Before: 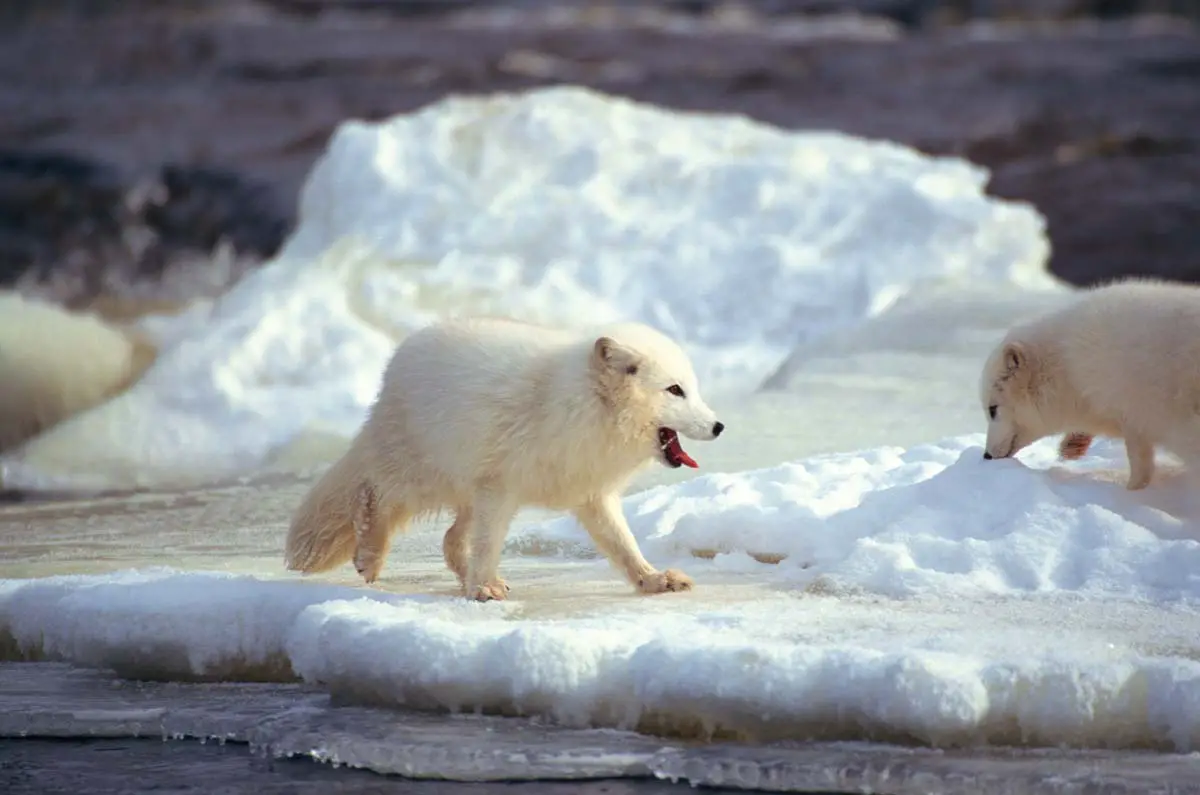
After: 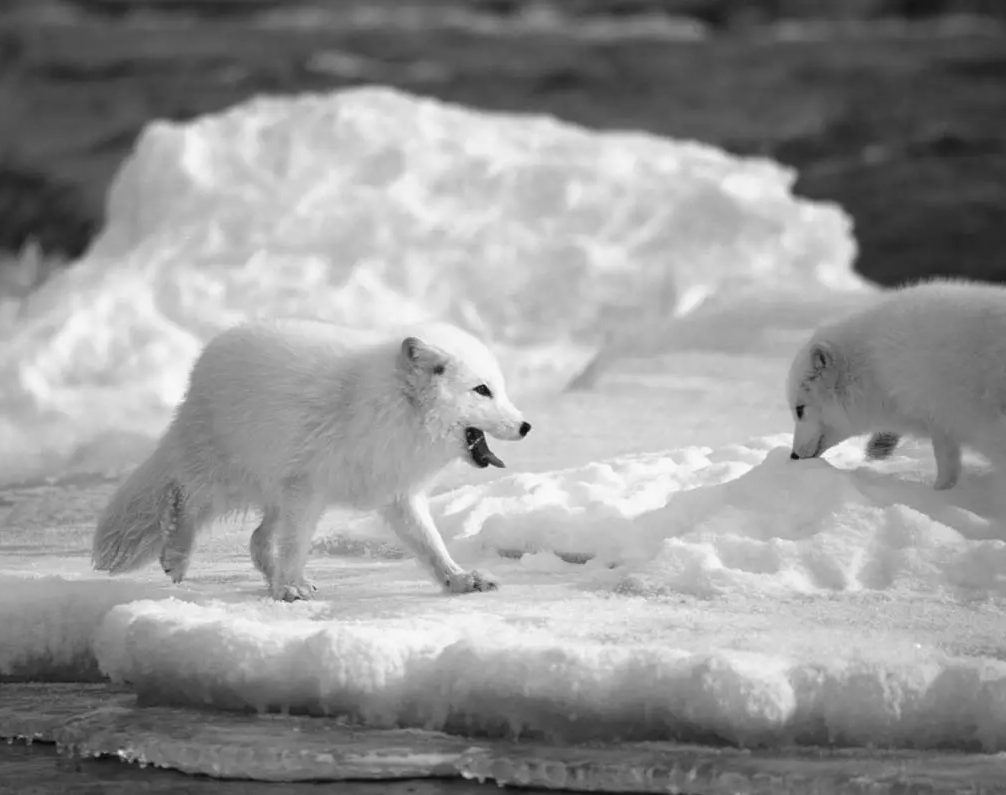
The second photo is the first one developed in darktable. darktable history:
monochrome: a 32, b 64, size 2.3
crop: left 16.145%
